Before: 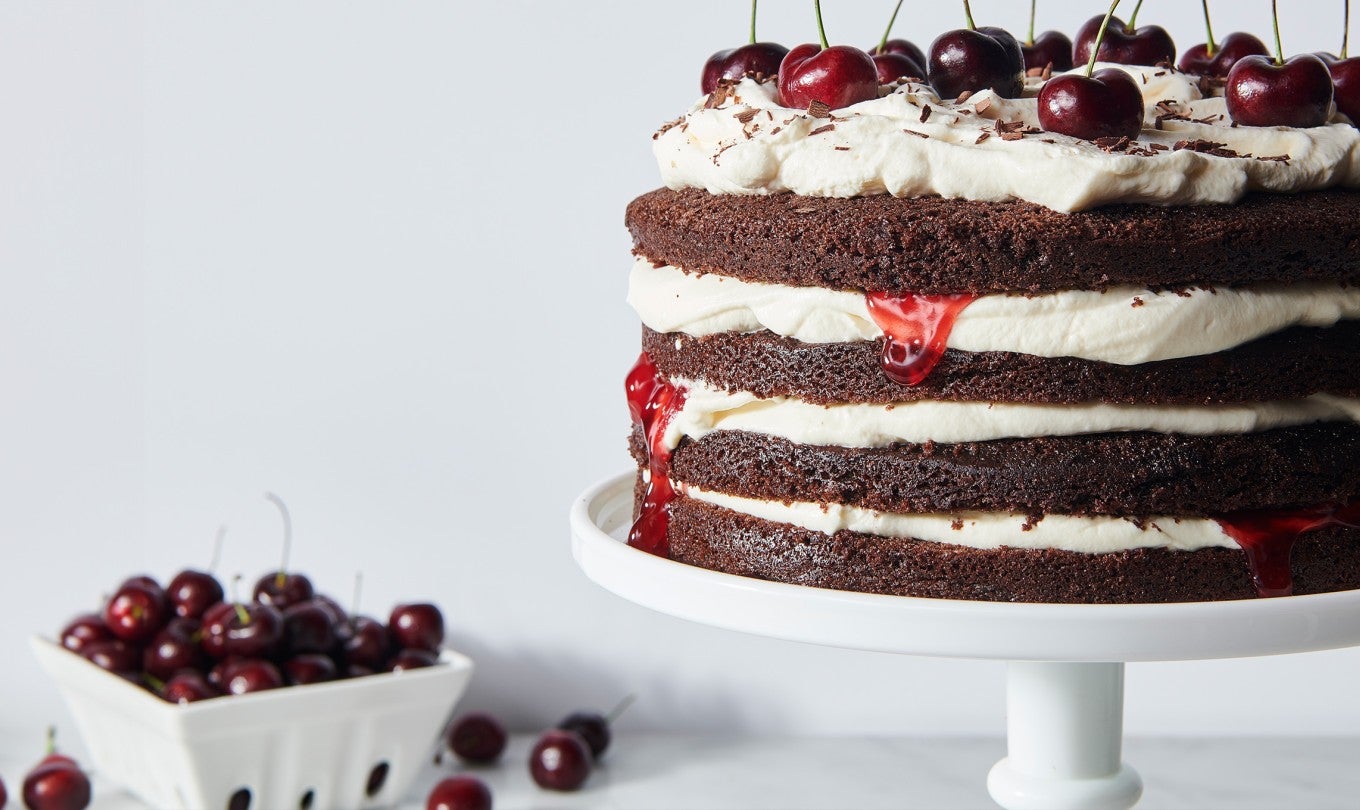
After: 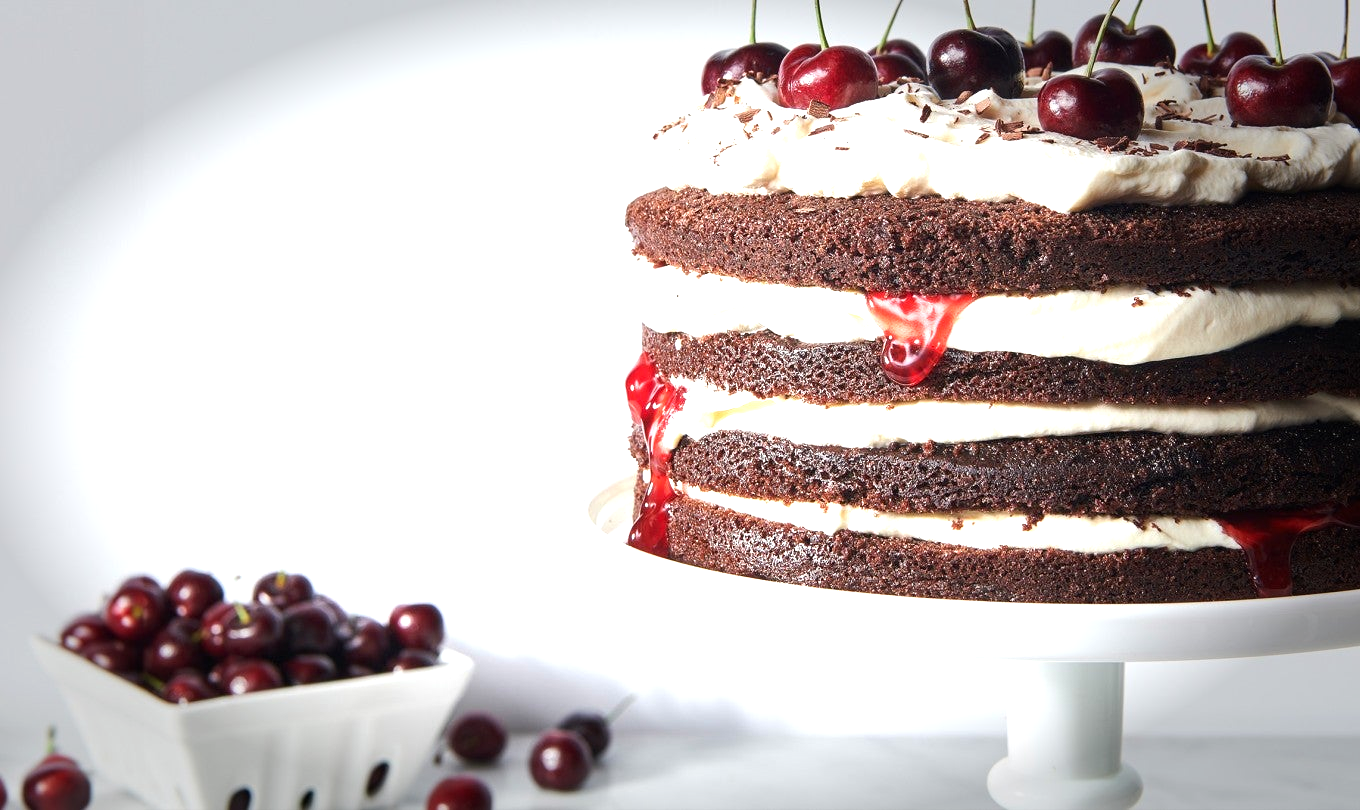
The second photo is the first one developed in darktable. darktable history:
exposure: exposure 1.146 EV, compensate exposure bias true, compensate highlight preservation false
vignetting: fall-off start 65.71%, fall-off radius 39.7%, brightness -0.633, saturation -0.005, automatic ratio true, width/height ratio 0.665
